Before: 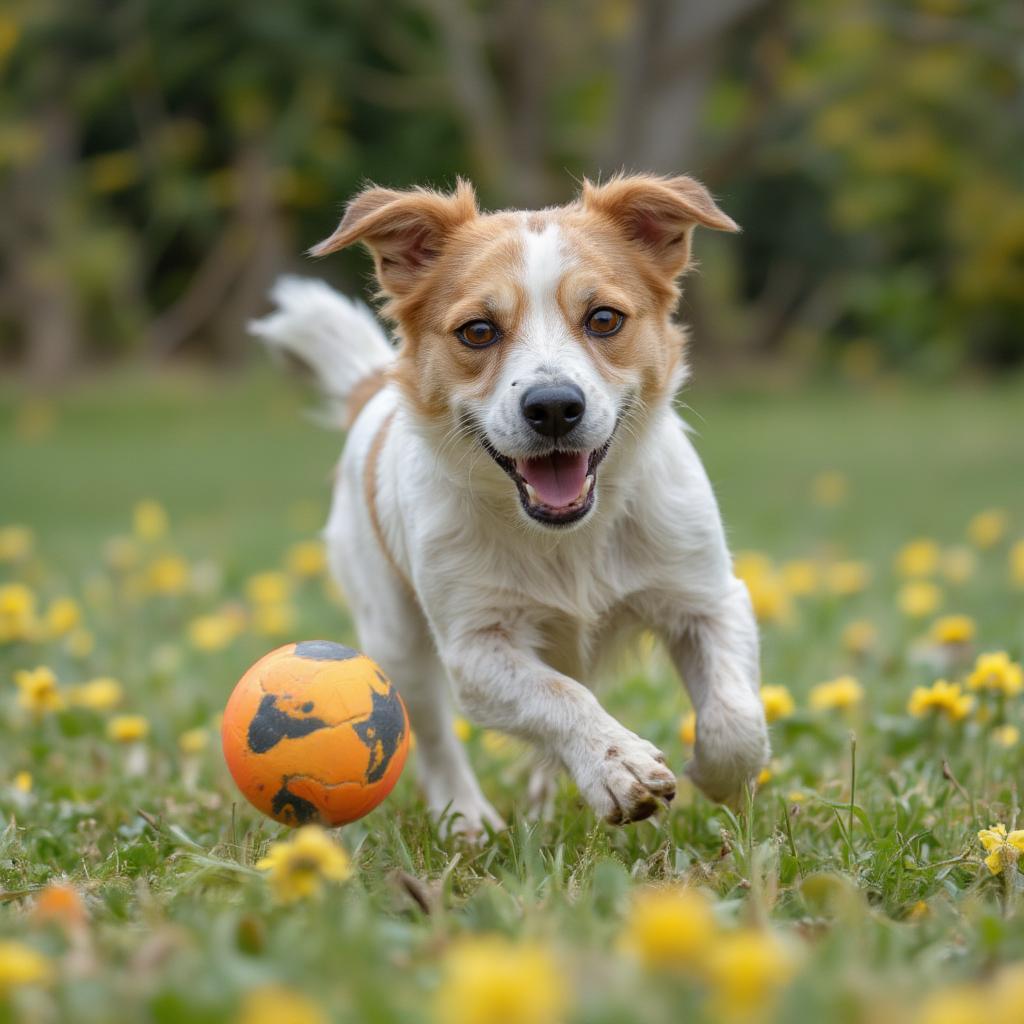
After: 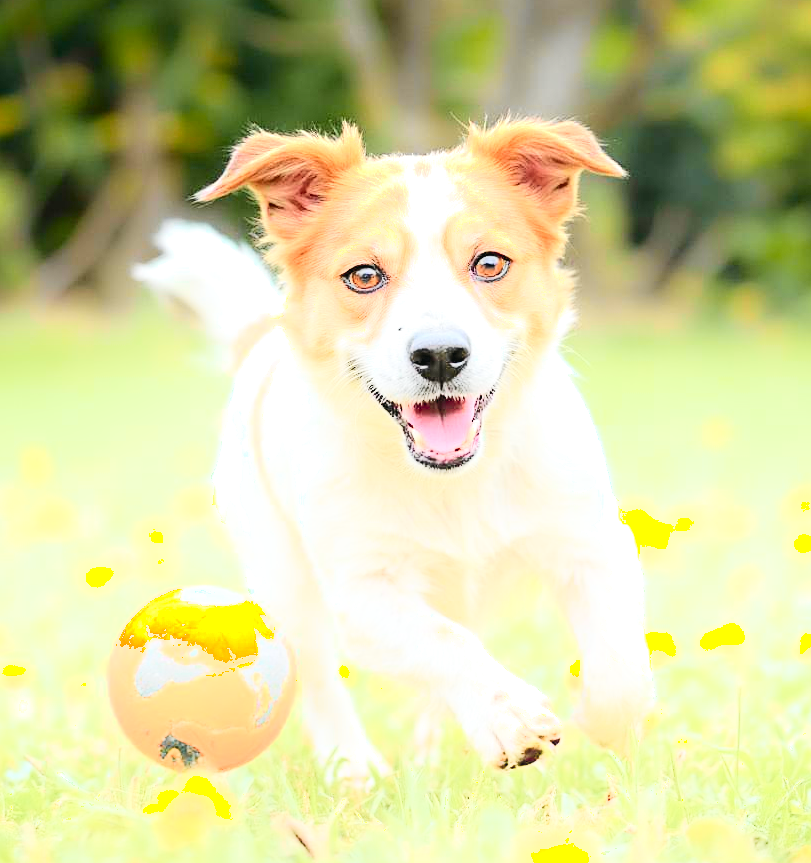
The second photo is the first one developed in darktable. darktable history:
sharpen: on, module defaults
exposure: black level correction 0, exposure 1 EV, compensate exposure bias true, compensate highlight preservation false
shadows and highlights: shadows -90, highlights 90, soften with gaussian
crop: left 11.225%, top 5.381%, right 9.565%, bottom 10.314%
color balance rgb: shadows lift › luminance -10%, highlights gain › luminance 10%, saturation formula JzAzBz (2021)
tone curve: curves: ch0 [(0, 0.012) (0.144, 0.137) (0.326, 0.386) (0.489, 0.573) (0.656, 0.763) (0.849, 0.902) (1, 0.974)]; ch1 [(0, 0) (0.366, 0.367) (0.475, 0.453) (0.494, 0.493) (0.504, 0.497) (0.544, 0.579) (0.562, 0.619) (0.622, 0.694) (1, 1)]; ch2 [(0, 0) (0.333, 0.346) (0.375, 0.375) (0.424, 0.43) (0.476, 0.492) (0.502, 0.503) (0.533, 0.541) (0.572, 0.615) (0.605, 0.656) (0.641, 0.709) (1, 1)], color space Lab, independent channels, preserve colors none
